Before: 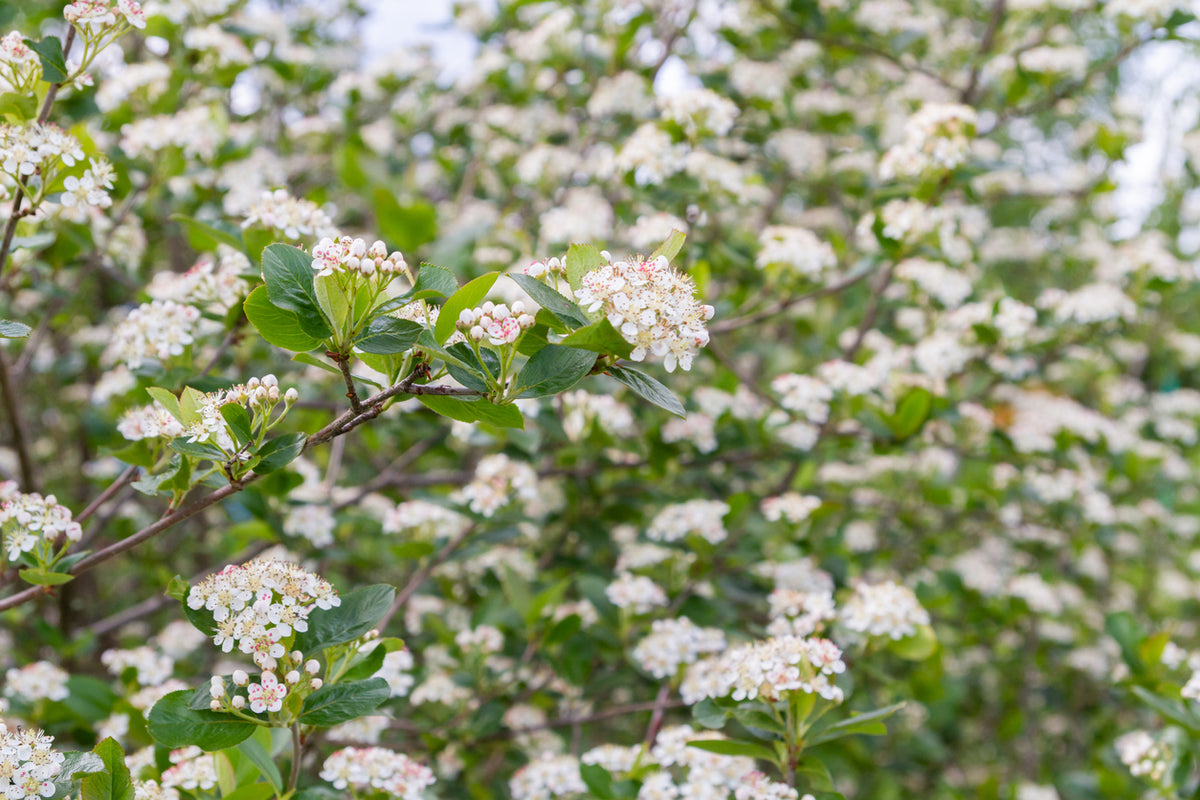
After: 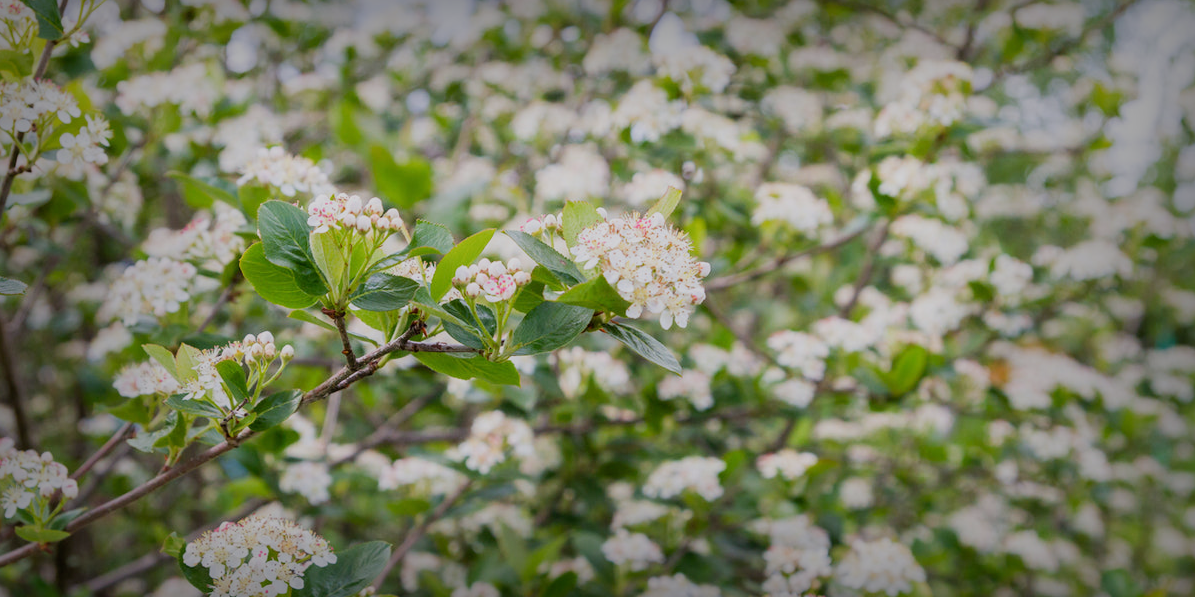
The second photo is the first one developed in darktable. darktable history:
filmic rgb: black relative exposure -16 EV, white relative exposure 4.97 EV, hardness 6.25
crop: left 0.387%, top 5.469%, bottom 19.809%
vignetting: fall-off start 53.2%, brightness -0.594, saturation 0, automatic ratio true, width/height ratio 1.313, shape 0.22, unbound false
rotate and perspective: automatic cropping off
